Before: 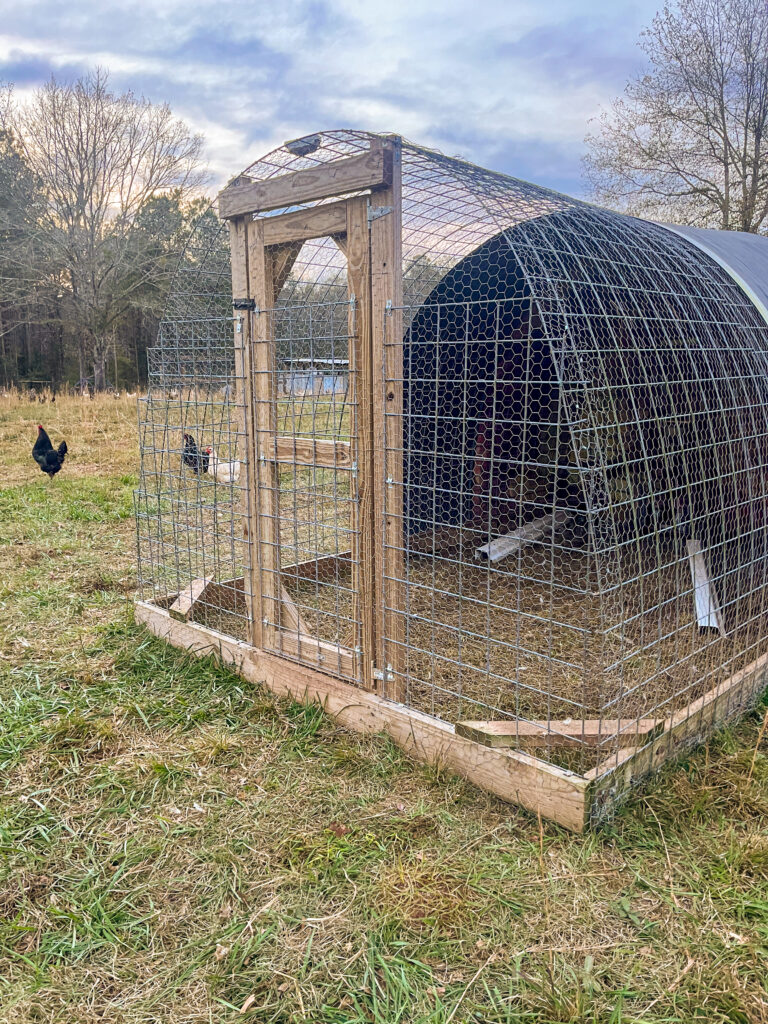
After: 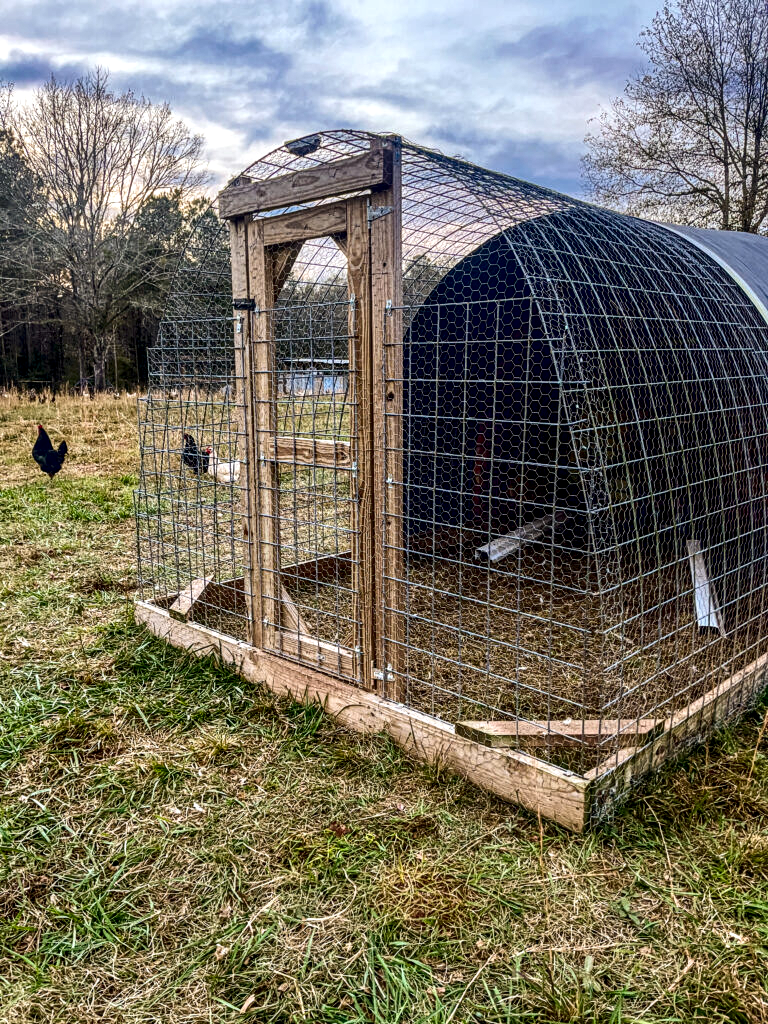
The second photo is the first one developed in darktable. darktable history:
local contrast: detail 150%
contrast brightness saturation: contrast 0.19, brightness -0.24, saturation 0.11
